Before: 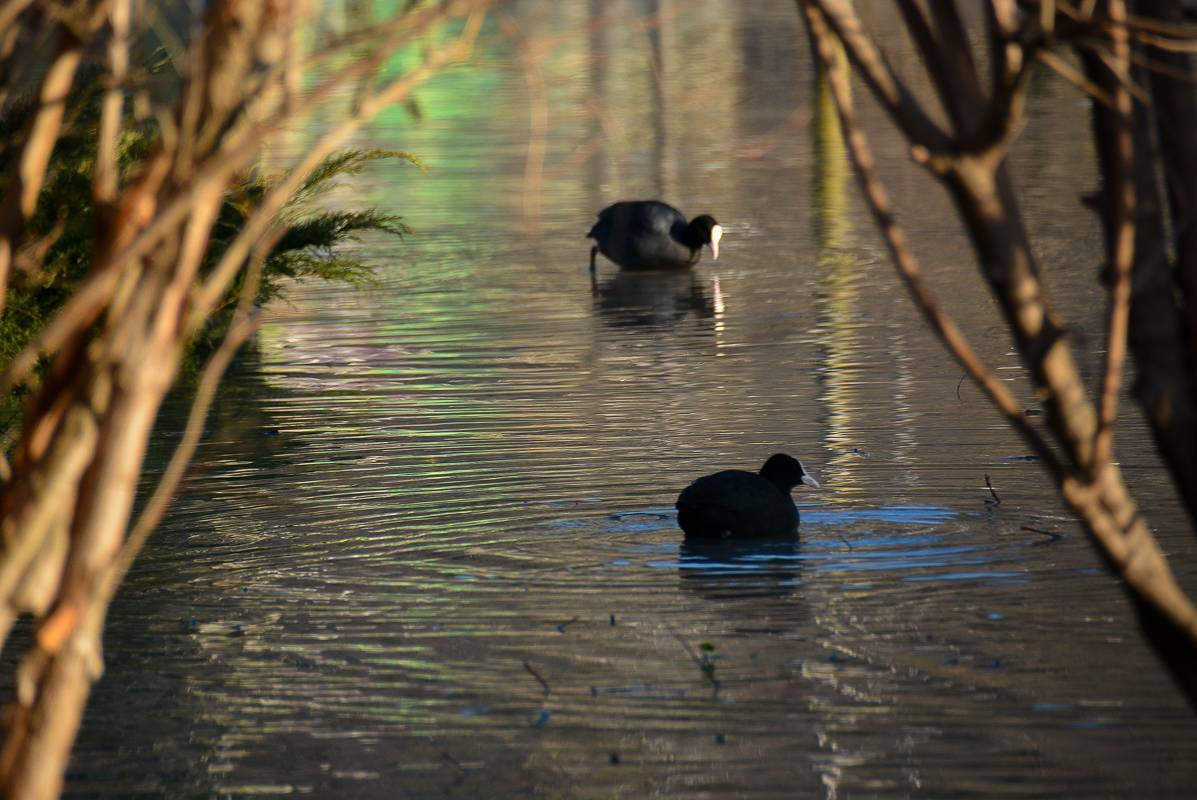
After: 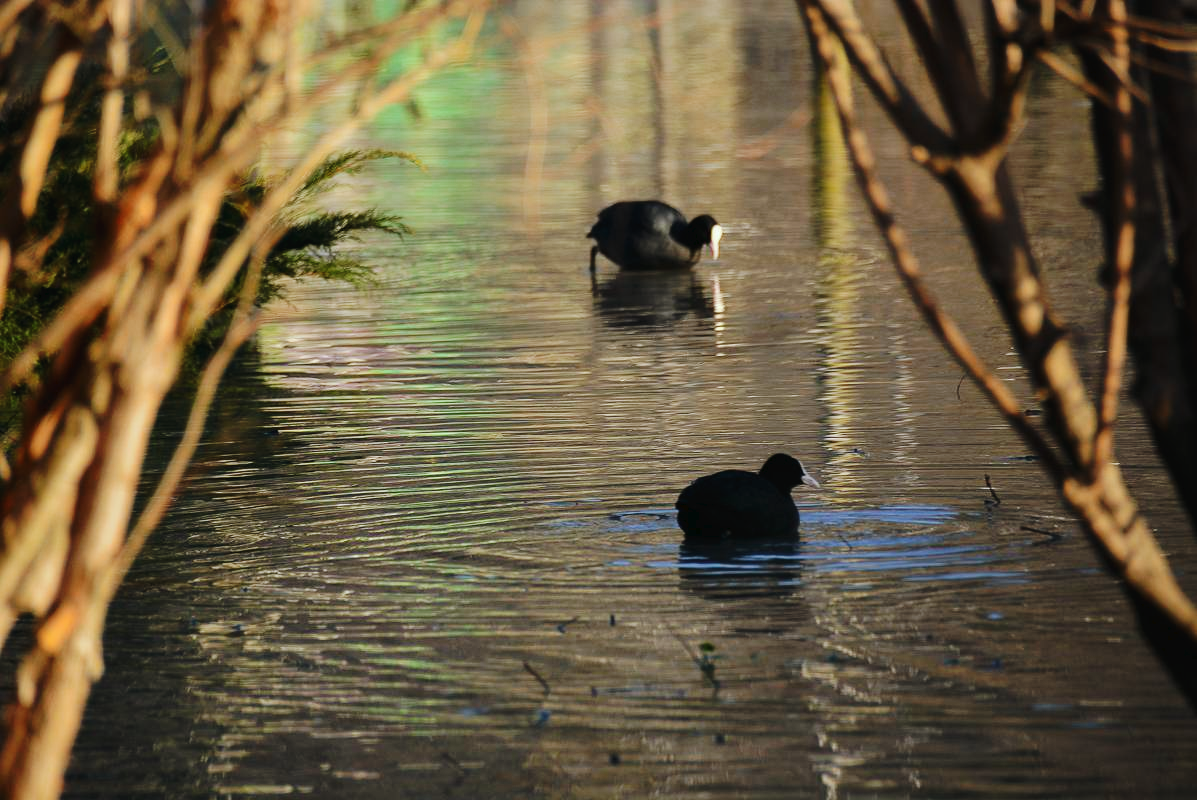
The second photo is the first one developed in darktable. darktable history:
tone curve: curves: ch0 [(0, 0) (0.003, 0.02) (0.011, 0.023) (0.025, 0.028) (0.044, 0.045) (0.069, 0.063) (0.1, 0.09) (0.136, 0.122) (0.177, 0.166) (0.224, 0.223) (0.277, 0.297) (0.335, 0.384) (0.399, 0.461) (0.468, 0.549) (0.543, 0.632) (0.623, 0.705) (0.709, 0.772) (0.801, 0.844) (0.898, 0.91) (1, 1)], preserve colors none
color look up table: target L [93.54, 89.55, 88.99, 88.02, 73.59, 65.52, 66, 64.76, 55.34, 44.62, 28.21, 23.25, 3.373, 200.99, 85.73, 77.24, 73.12, 61.08, 59.39, 57.73, 53.04, 48.91, 41.16, 34.12, 33.16, 27.56, 95.52, 80.85, 77.95, 67.95, 70.39, 55.39, 56.82, 66.47, 55.19, 47.19, 43.57, 37.62, 40.29, 35.19, 15.11, 5.233, 91.09, 83.19, 77.98, 63.92, 60.7, 38.52, 34.37], target a [-24.35, -17.43, -50.6, -57.41, -46.65, -25.04, -69.8, -33.05, -39.13, -41.42, -24.06, -23.47, -6.555, 0, 14.08, 10.65, 27.34, 0.707, 48.46, 65.26, 68.09, 26.01, 28.03, 22.99, 45.47, 40.22, 1.467, 16.98, 21.21, 50.93, 43.45, 11.45, 76.44, 62.08, 15.61, 17.26, 66.28, 42.1, 53.44, 38.76, 22.65, 17.42, -10.54, -46.72, -30.61, -11.65, -13.91, -2.59, -6.158], target b [25.73, 71.46, 64.66, 16.27, 6.501, 63.64, 61.47, 34.84, 9.251, 39.68, 29.33, 27.26, 3.081, -0.001, 7.734, 78.97, 52.26, 30.26, 17.03, 22.69, 54.24, 34.23, 41.72, 22.73, 12.41, 34.65, 0.555, -10.96, -26.1, -17.91, -41.11, -36.7, -21.41, -46.83, 0.588, -56.46, -0.403, -13.1, -40.03, -67.06, -34.23, -3.87, -4.908, -17.26, -30.83, -15.96, -46.09, -29.1, 1.324], num patches 49
